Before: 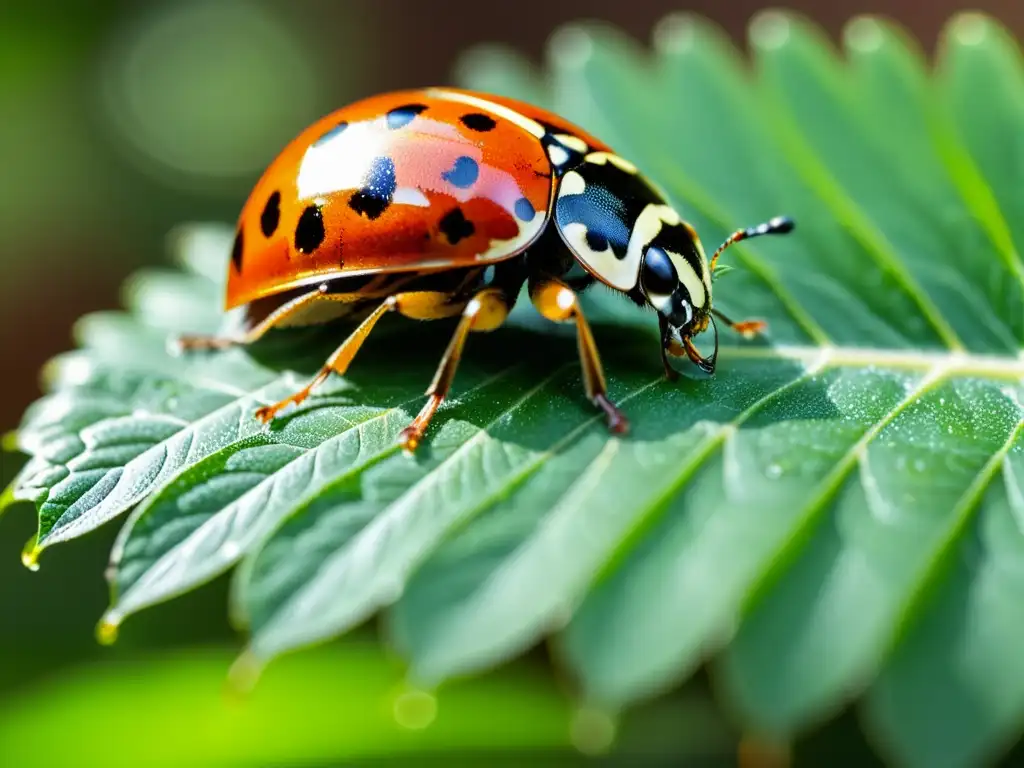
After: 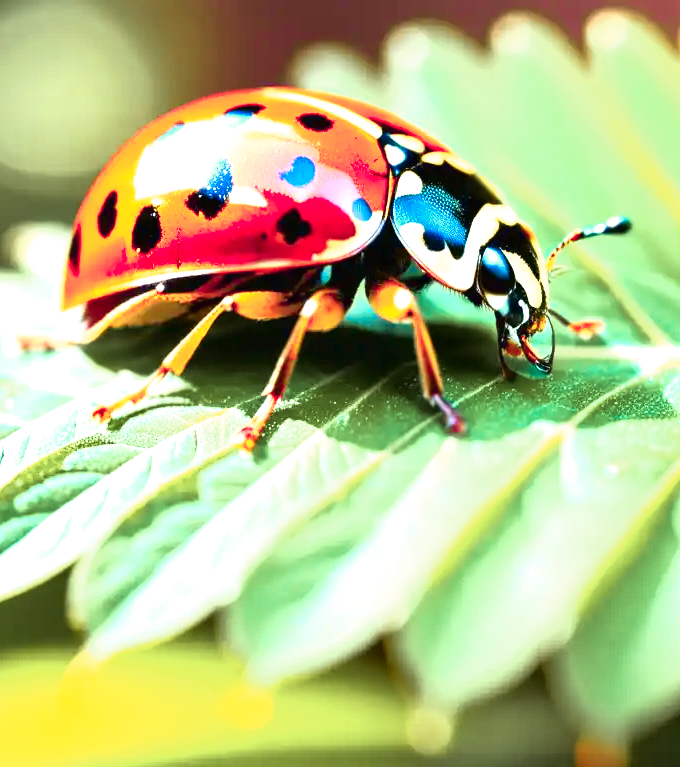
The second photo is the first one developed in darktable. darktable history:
crop and rotate: left 15.963%, right 17.584%
color zones: curves: ch1 [(0.263, 0.53) (0.376, 0.287) (0.487, 0.512) (0.748, 0.547) (1, 0.513)]; ch2 [(0.262, 0.45) (0.751, 0.477)], process mode strong
tone curve: curves: ch0 [(0, 0.01) (0.037, 0.032) (0.131, 0.108) (0.275, 0.286) (0.483, 0.517) (0.61, 0.661) (0.697, 0.768) (0.797, 0.876) (0.888, 0.952) (0.997, 0.995)]; ch1 [(0, 0) (0.312, 0.262) (0.425, 0.402) (0.5, 0.5) (0.527, 0.532) (0.556, 0.585) (0.683, 0.706) (0.746, 0.77) (1, 1)]; ch2 [(0, 0) (0.223, 0.185) (0.333, 0.284) (0.432, 0.4) (0.502, 0.502) (0.525, 0.527) (0.545, 0.564) (0.587, 0.613) (0.636, 0.654) (0.711, 0.729) (0.845, 0.855) (0.998, 0.977)], color space Lab, independent channels, preserve colors none
tone equalizer: edges refinement/feathering 500, mask exposure compensation -1.57 EV, preserve details guided filter
shadows and highlights: shadows 36.24, highlights -26.88, soften with gaussian
exposure: black level correction 0, exposure 1.461 EV, compensate exposure bias true, compensate highlight preservation false
velvia: on, module defaults
